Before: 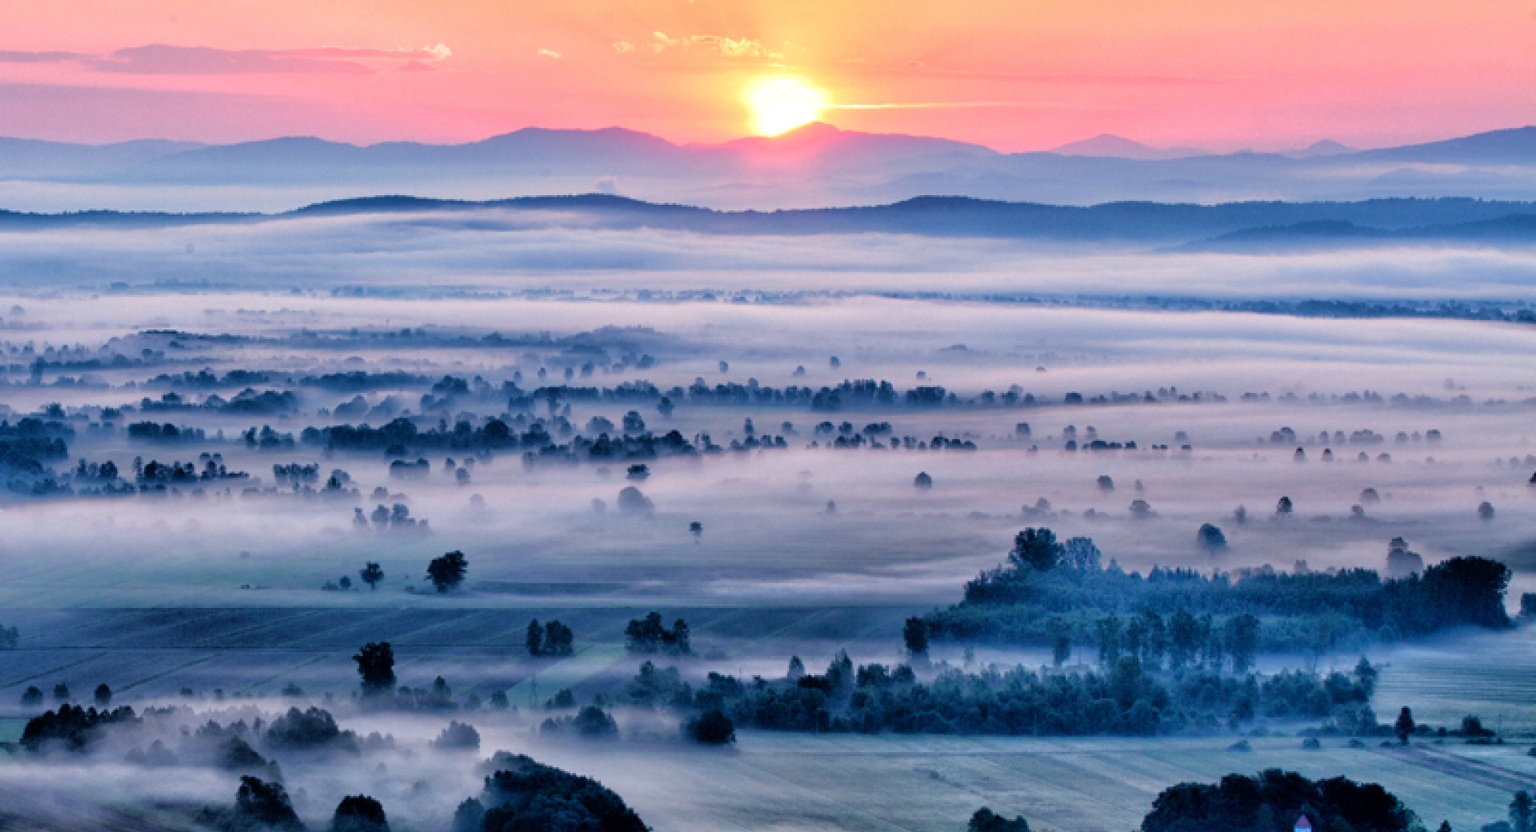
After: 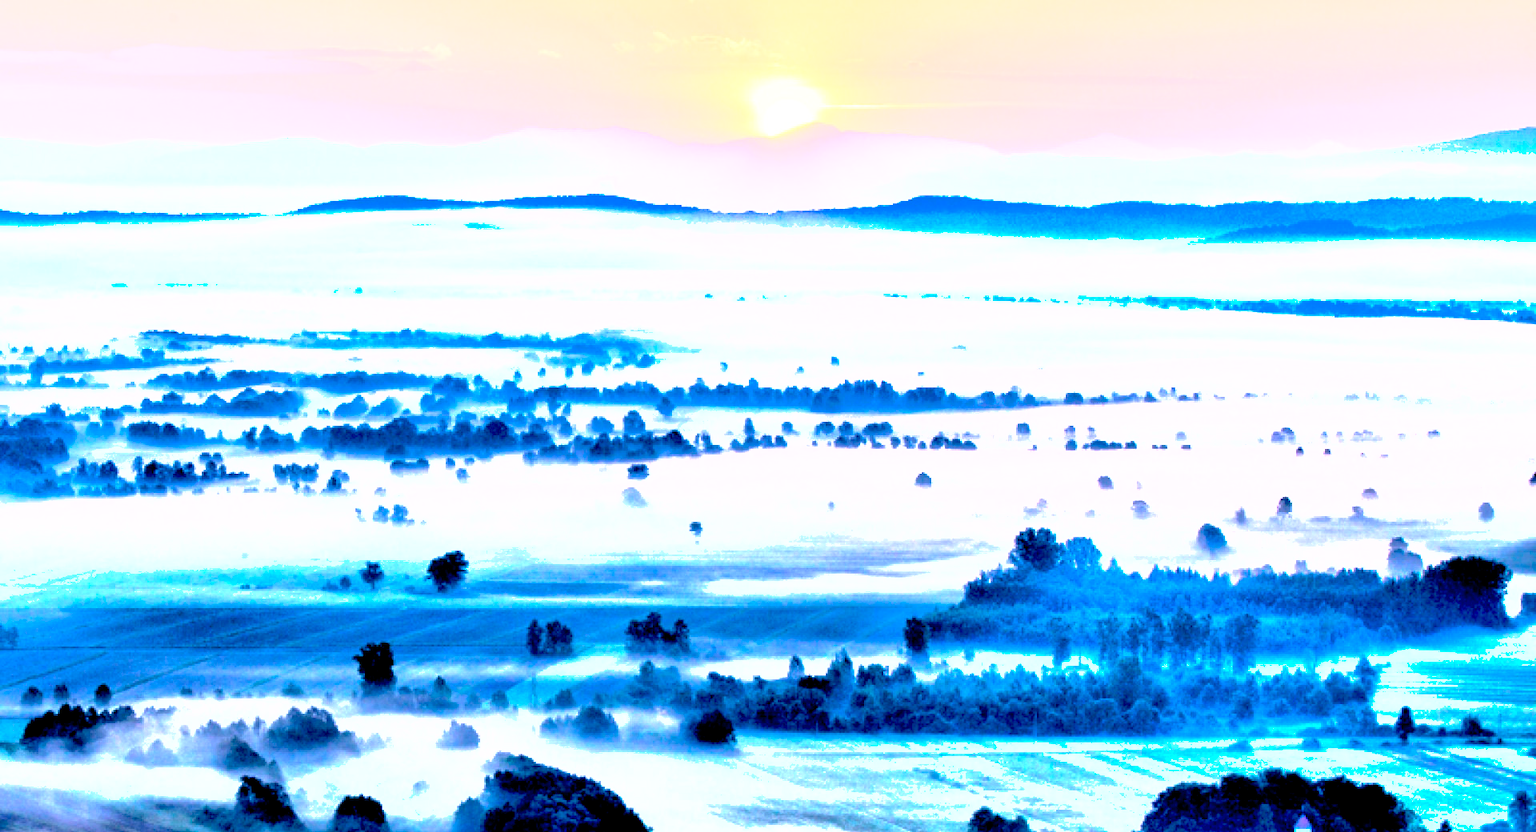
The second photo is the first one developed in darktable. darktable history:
exposure: black level correction 0.009, exposure 1.425 EV, compensate highlight preservation false
shadows and highlights: on, module defaults
color balance rgb: highlights gain › luminance 14.56%, global offset › chroma 0.065%, global offset › hue 254.13°, perceptual saturation grading › global saturation 17.053%, perceptual brilliance grading › global brilliance 18.25%, global vibrance 20%
